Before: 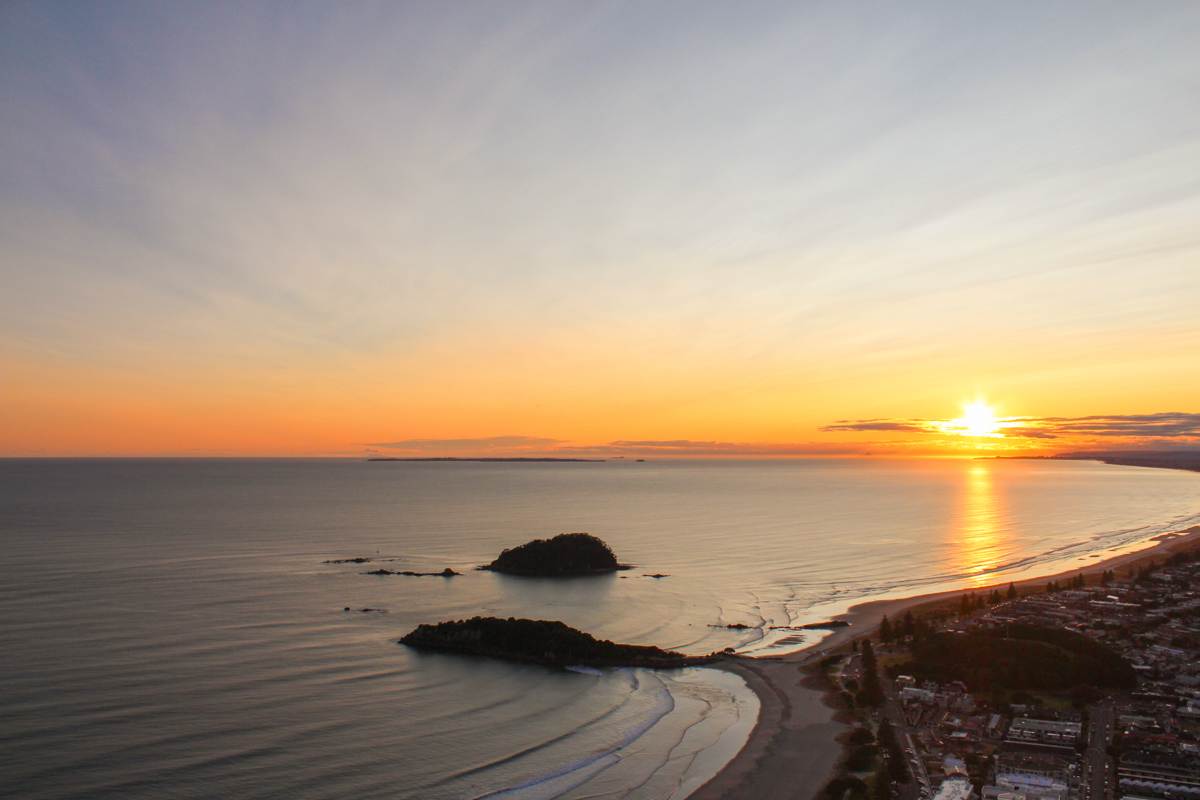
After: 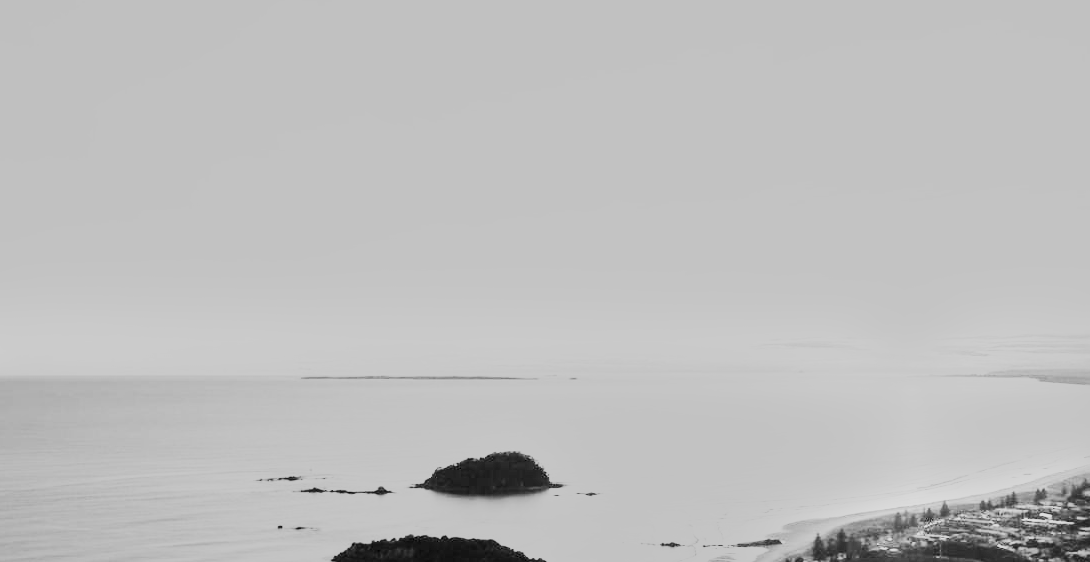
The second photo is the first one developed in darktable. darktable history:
monochrome: a 79.32, b 81.83, size 1.1
crop: left 5.596%, top 10.314%, right 3.534%, bottom 19.395%
base curve: curves: ch0 [(0, 0.003) (0.001, 0.002) (0.006, 0.004) (0.02, 0.022) (0.048, 0.086) (0.094, 0.234) (0.162, 0.431) (0.258, 0.629) (0.385, 0.8) (0.548, 0.918) (0.751, 0.988) (1, 1)], preserve colors none
exposure: black level correction 0.001, exposure 1.719 EV, compensate exposure bias true, compensate highlight preservation false
rgb curve: curves: ch0 [(0, 0) (0.284, 0.292) (0.505, 0.644) (1, 1)]; ch1 [(0, 0) (0.284, 0.292) (0.505, 0.644) (1, 1)]; ch2 [(0, 0) (0.284, 0.292) (0.505, 0.644) (1, 1)], compensate middle gray true
local contrast: mode bilateral grid, contrast 20, coarseness 50, detail 159%, midtone range 0.2
tone equalizer: on, module defaults
